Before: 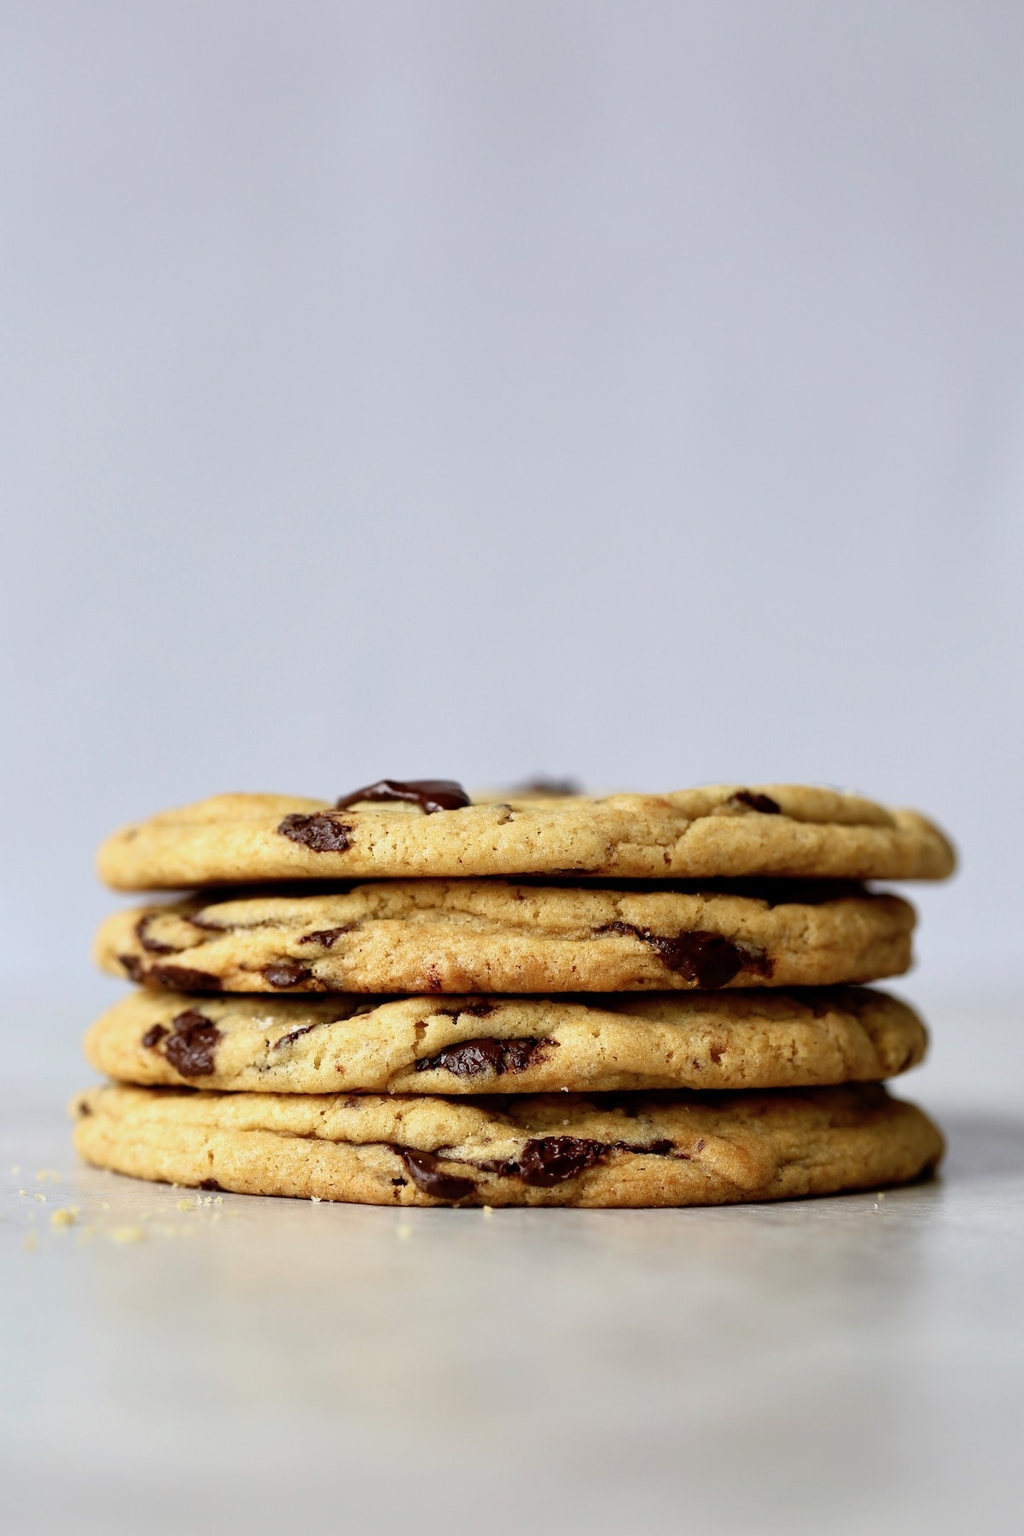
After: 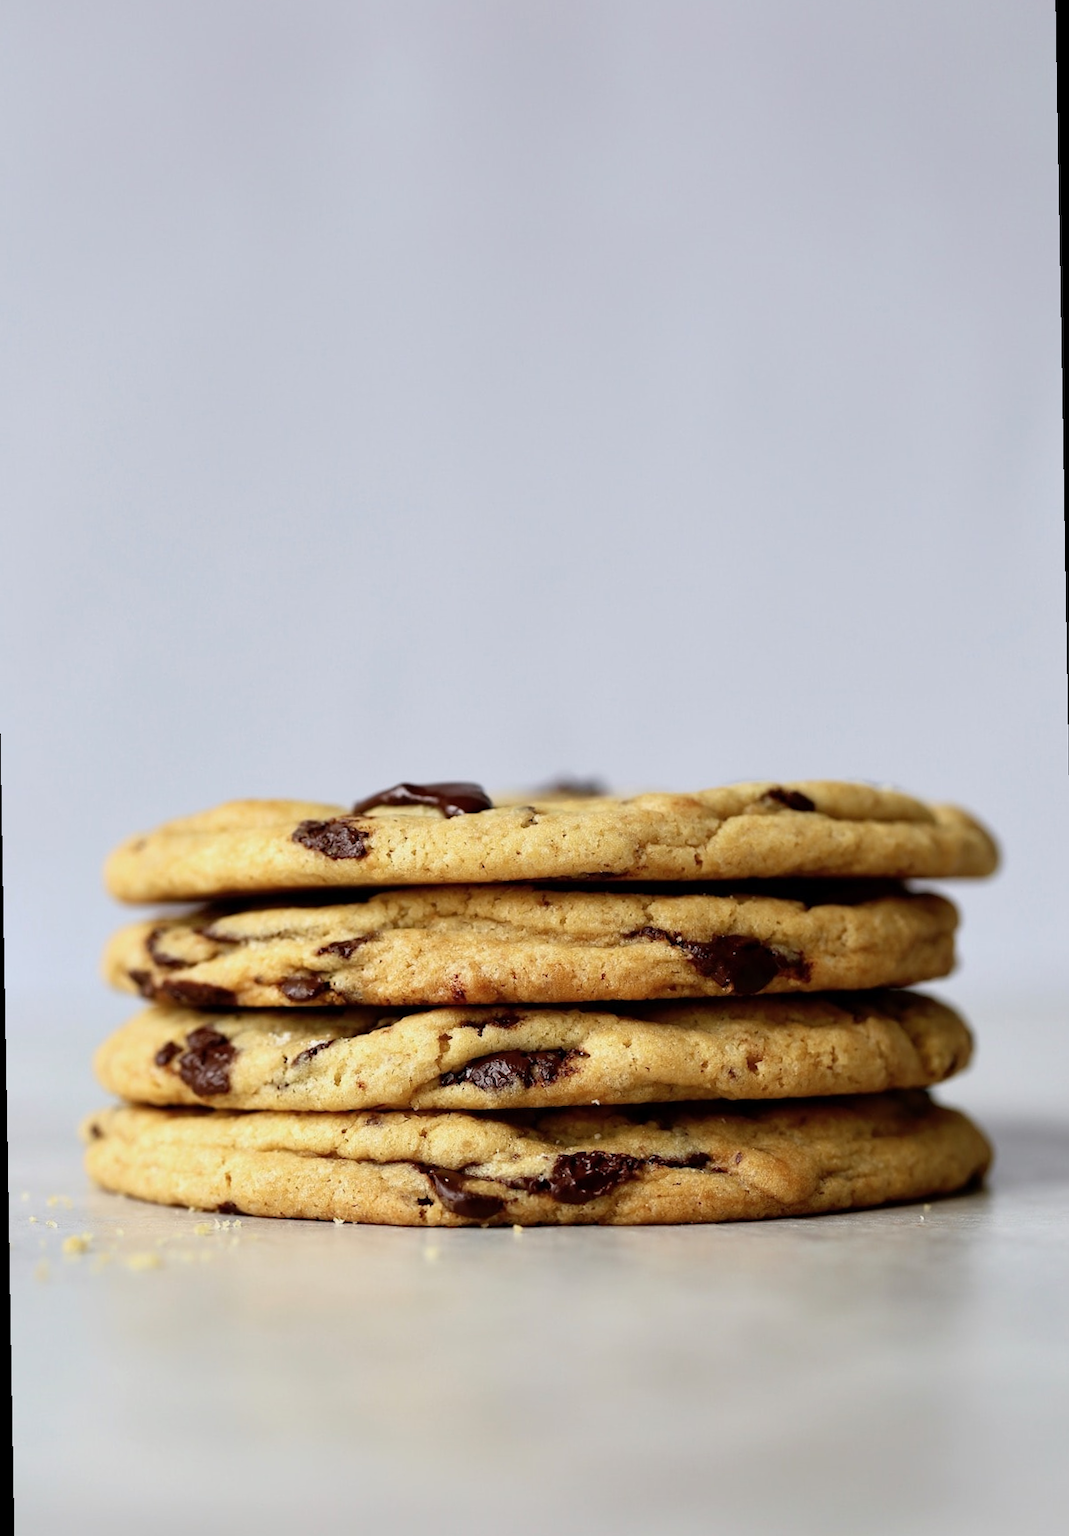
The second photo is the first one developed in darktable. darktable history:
rotate and perspective: rotation -1°, crop left 0.011, crop right 0.989, crop top 0.025, crop bottom 0.975
rgb curve: mode RGB, independent channels
